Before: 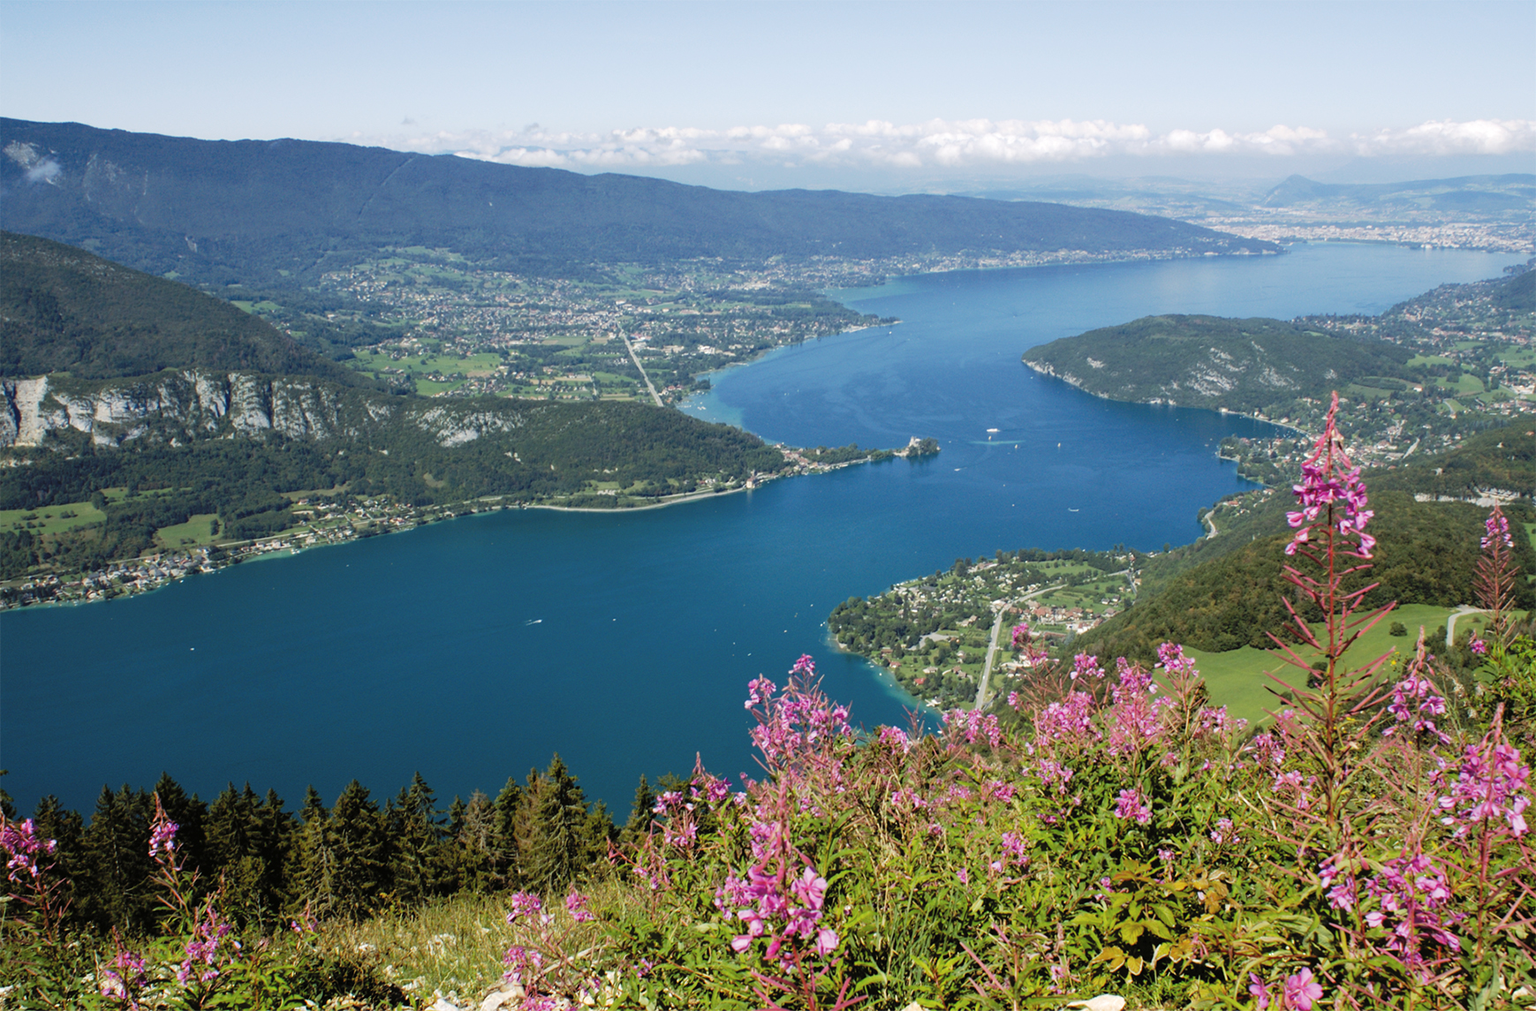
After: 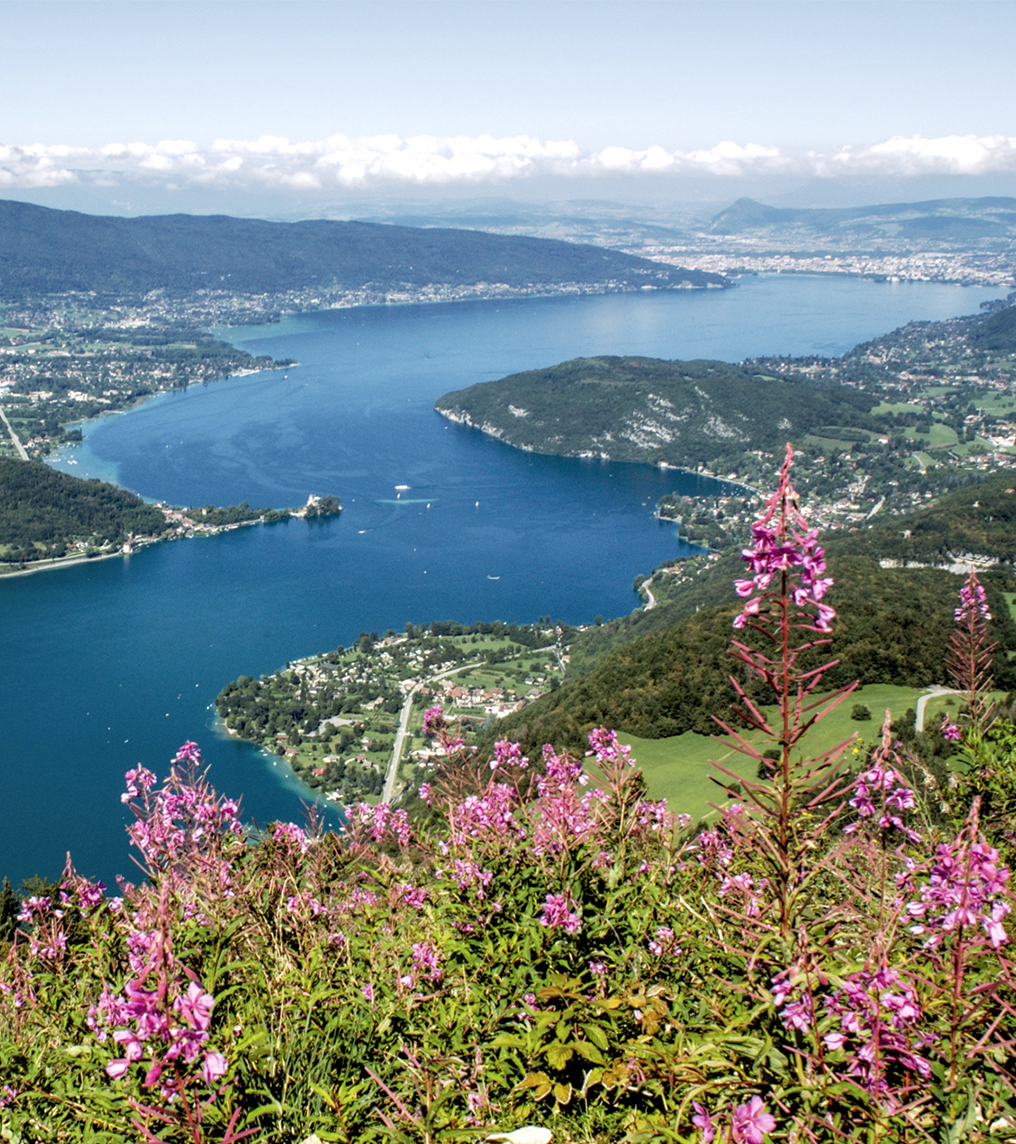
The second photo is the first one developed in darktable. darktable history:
local contrast: detail 154%
crop: left 41.524%
exposure: compensate highlight preservation false
sharpen: radius 5.368, amount 0.313, threshold 26.394
